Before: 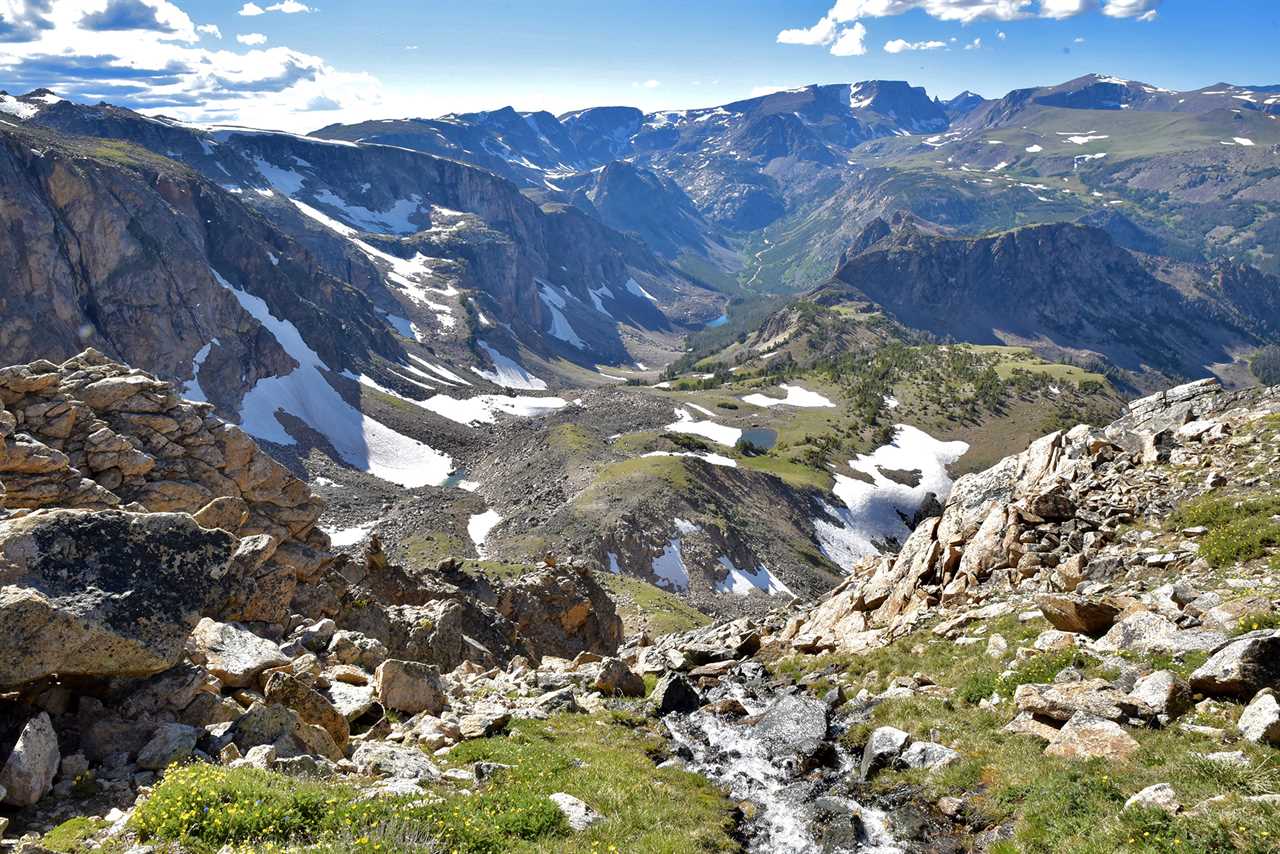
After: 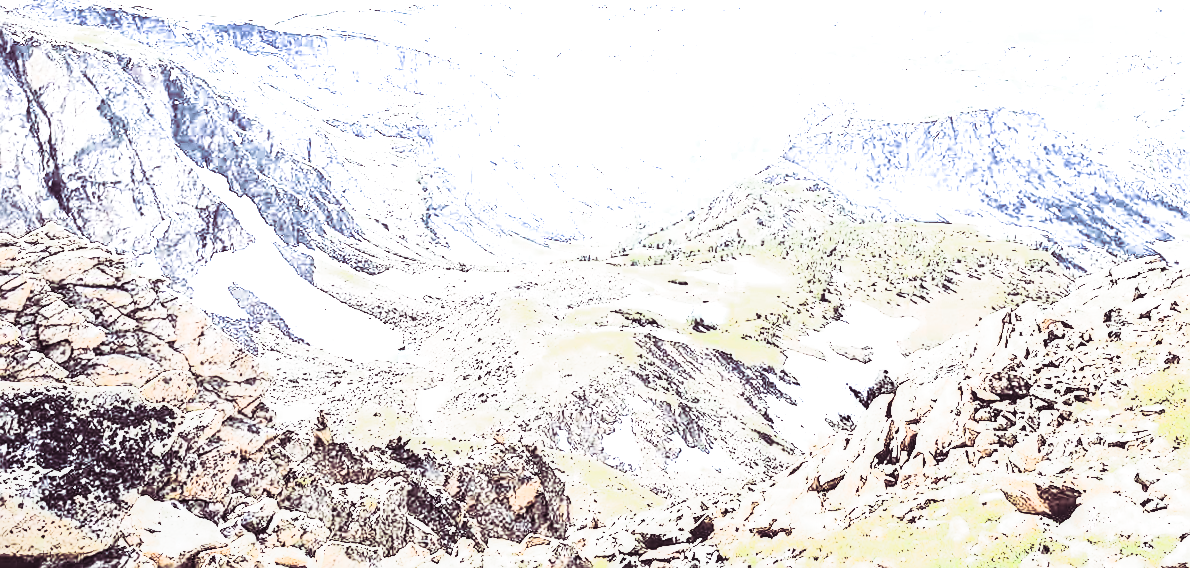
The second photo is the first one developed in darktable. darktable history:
contrast brightness saturation: contrast 0.57, brightness 0.57, saturation -0.34
local contrast: detail 130%
crop: top 11.166%, bottom 22.168%
rotate and perspective: rotation 0.215°, lens shift (vertical) -0.139, crop left 0.069, crop right 0.939, crop top 0.002, crop bottom 0.996
exposure: black level correction -0.002, exposure 1.35 EV, compensate highlight preservation false
sharpen: on, module defaults
rgb curve: curves: ch0 [(0, 0) (0.21, 0.15) (0.24, 0.21) (0.5, 0.75) (0.75, 0.96) (0.89, 0.99) (1, 1)]; ch1 [(0, 0.02) (0.21, 0.13) (0.25, 0.2) (0.5, 0.67) (0.75, 0.9) (0.89, 0.97) (1, 1)]; ch2 [(0, 0.02) (0.21, 0.13) (0.25, 0.2) (0.5, 0.67) (0.75, 0.9) (0.89, 0.97) (1, 1)], compensate middle gray true
split-toning: shadows › hue 316.8°, shadows › saturation 0.47, highlights › hue 201.6°, highlights › saturation 0, balance -41.97, compress 28.01%
